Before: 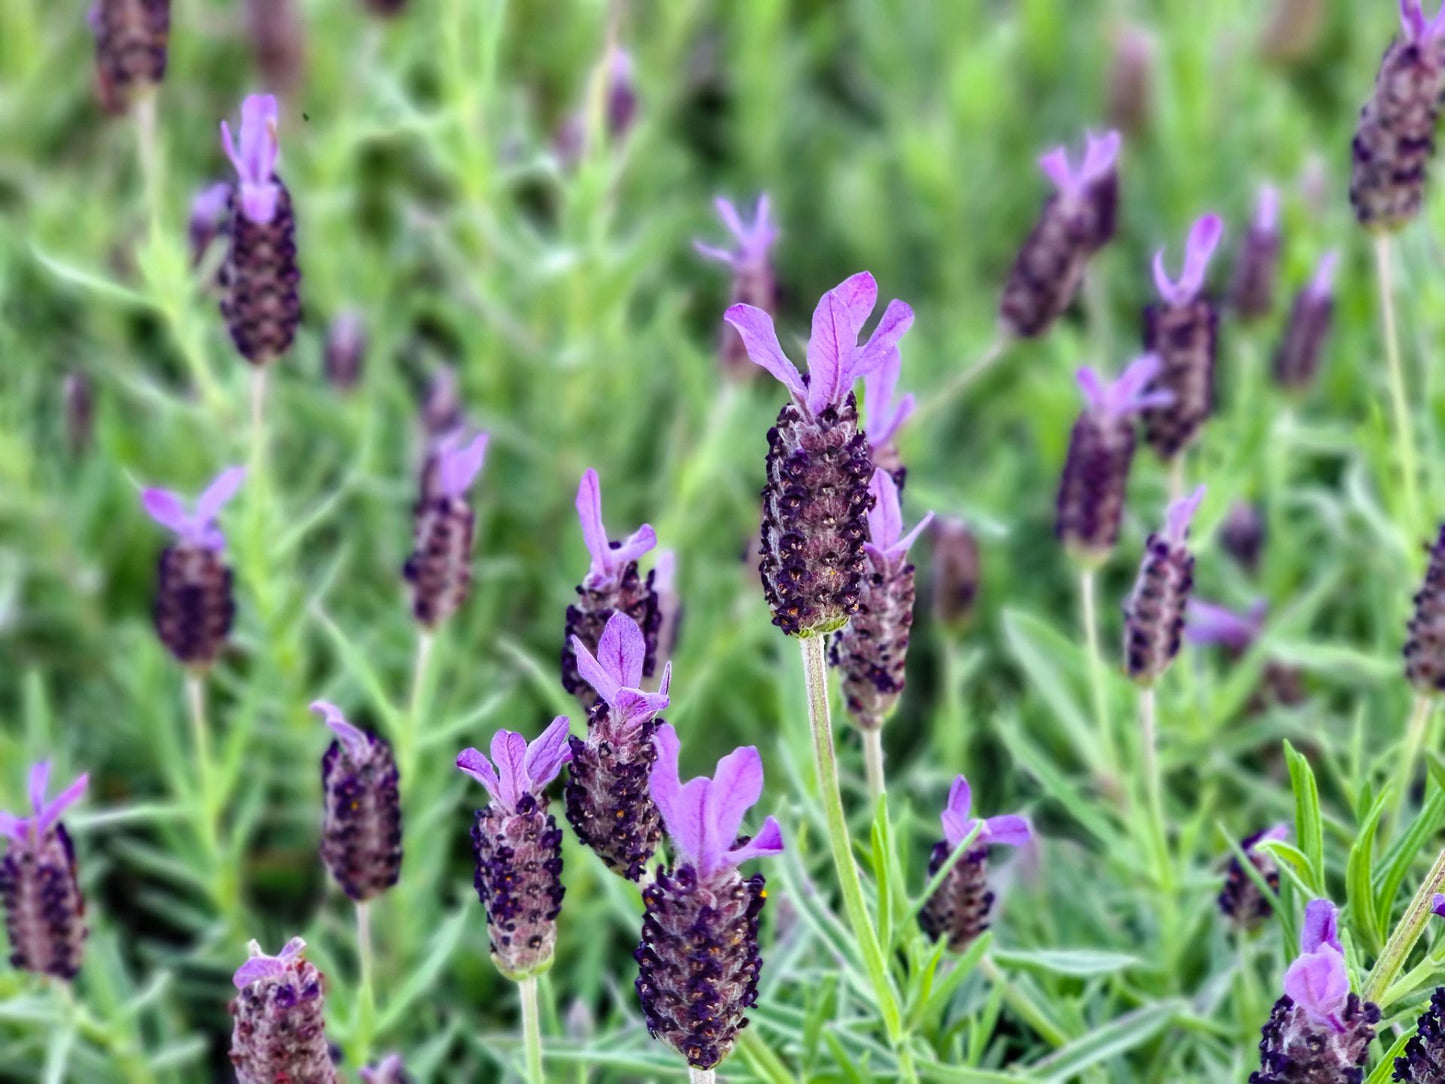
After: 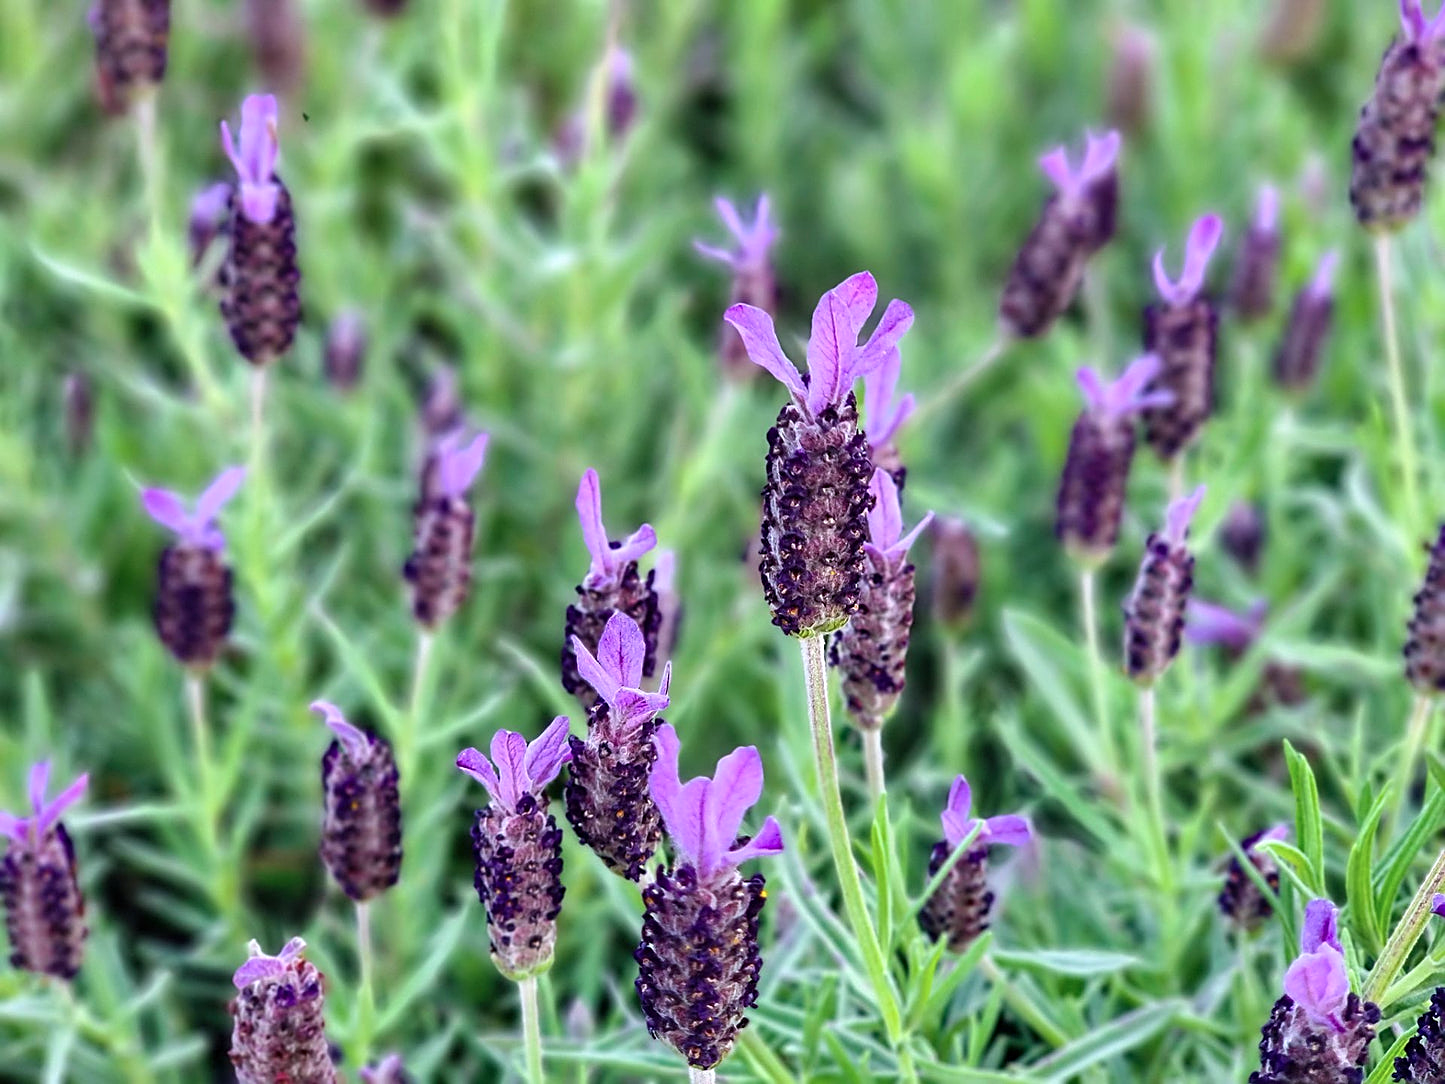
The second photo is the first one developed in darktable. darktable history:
white balance: red 1.045, blue 0.932
color calibration: illuminant as shot in camera, x 0.37, y 0.382, temperature 4313.32 K
sharpen: on, module defaults
tone equalizer: on, module defaults
